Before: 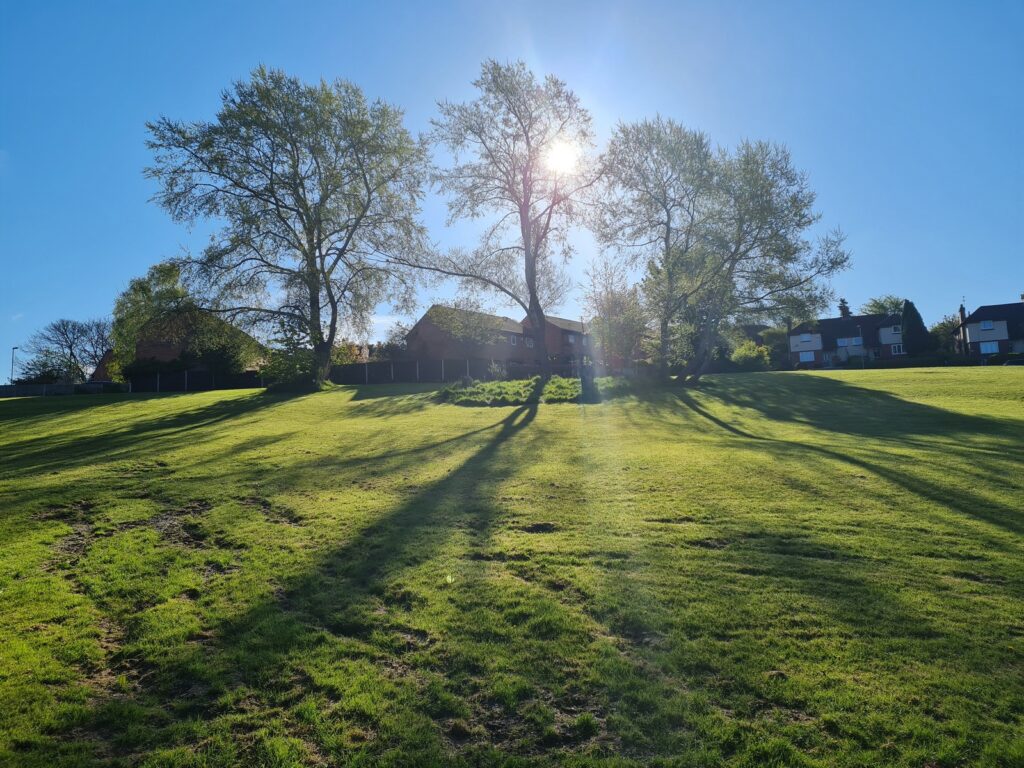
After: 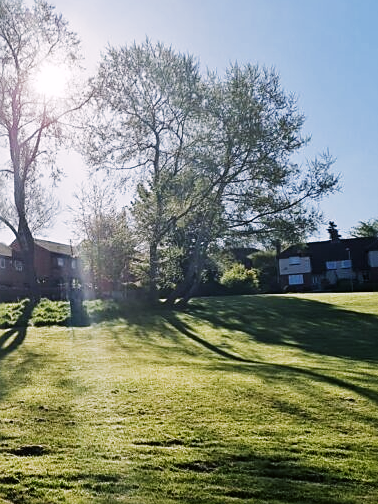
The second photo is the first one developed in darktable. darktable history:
filmic rgb: black relative exposure -6.43 EV, white relative exposure 2.43 EV, threshold 3 EV, hardness 5.27, latitude 0.1%, contrast 1.425, highlights saturation mix 2%, preserve chrominance no, color science v5 (2021), contrast in shadows safe, contrast in highlights safe, enable highlight reconstruction true
color correction: highlights a* 3.12, highlights b* -1.55, shadows a* -0.101, shadows b* 2.52, saturation 0.98
contrast brightness saturation: contrast 0.11, saturation -0.17
crop and rotate: left 49.936%, top 10.094%, right 13.136%, bottom 24.256%
sharpen: on, module defaults
